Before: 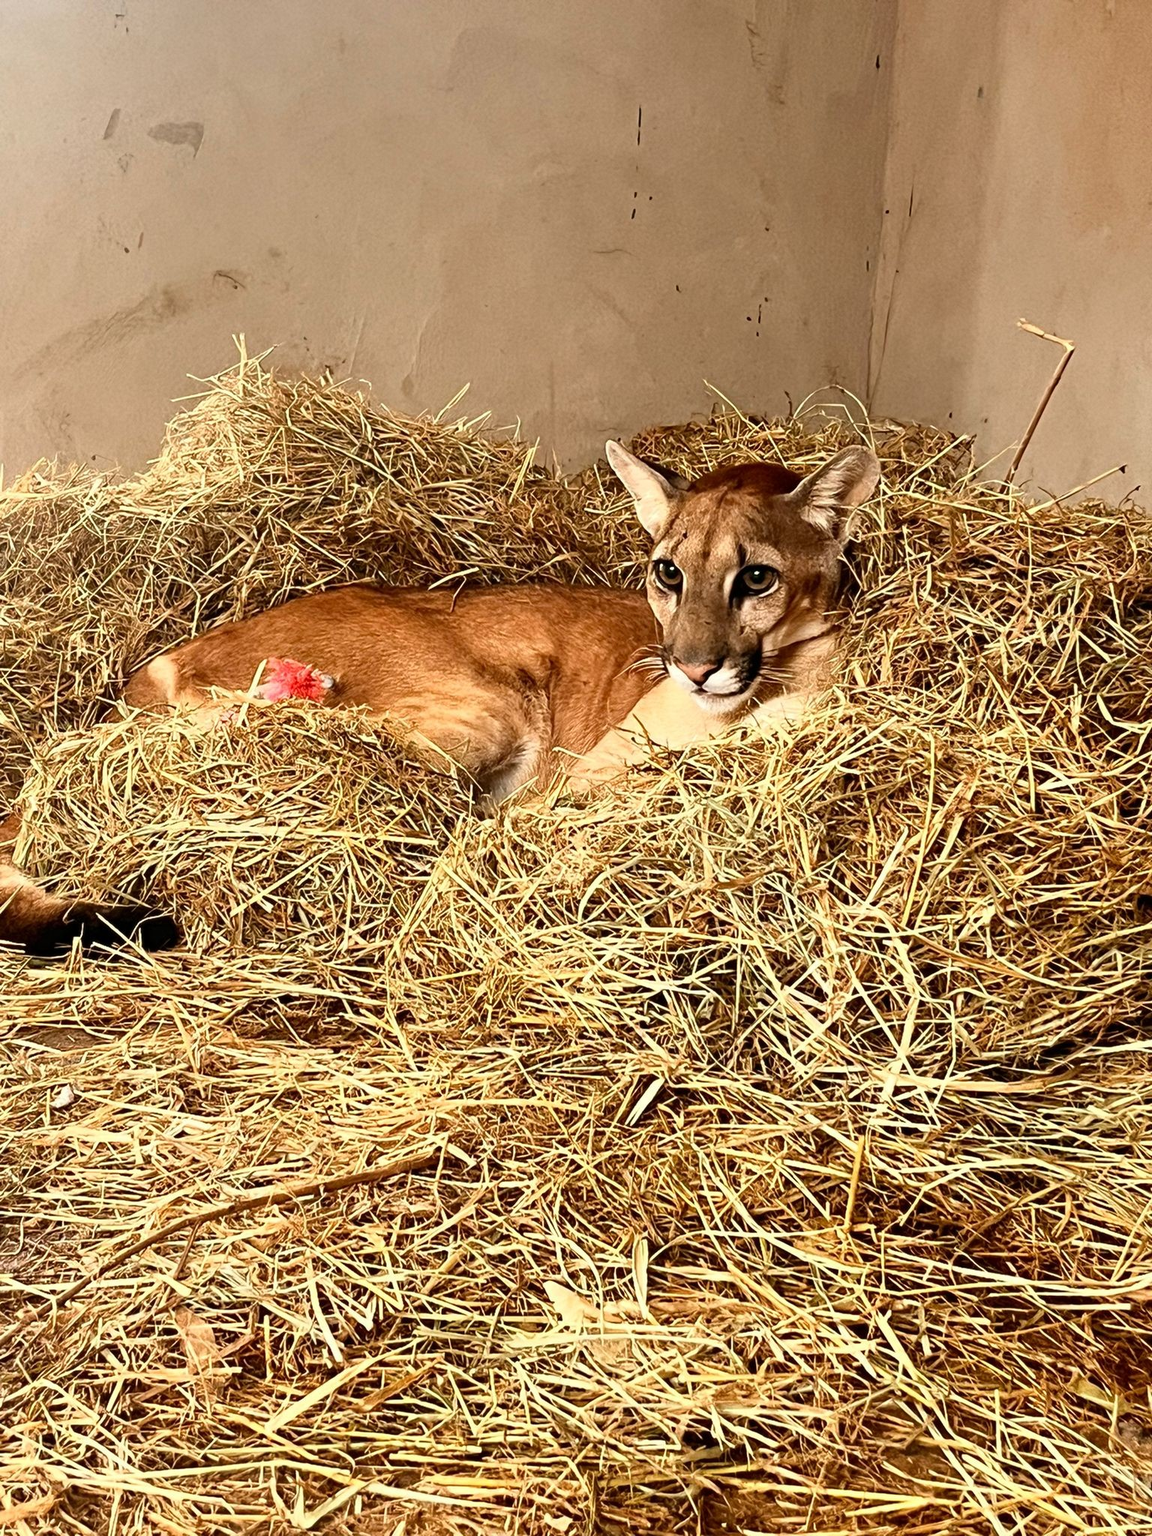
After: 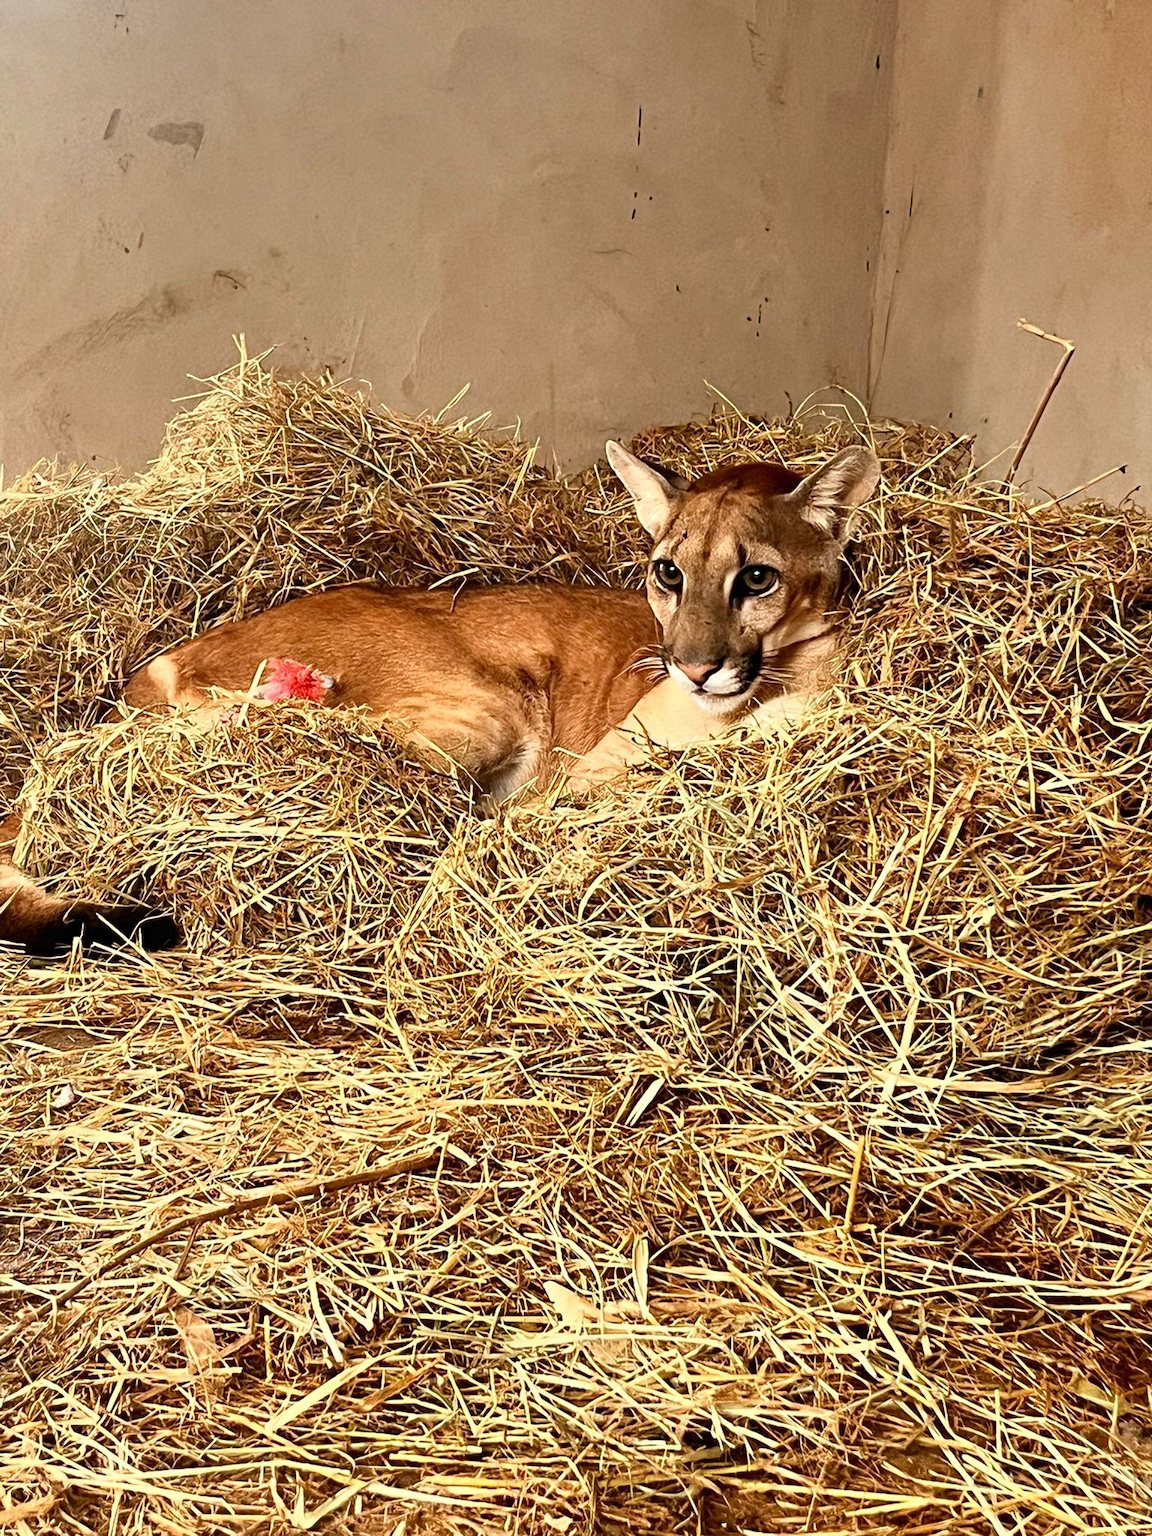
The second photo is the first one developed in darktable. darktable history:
tone equalizer: on, module defaults
shadows and highlights: low approximation 0.01, soften with gaussian
